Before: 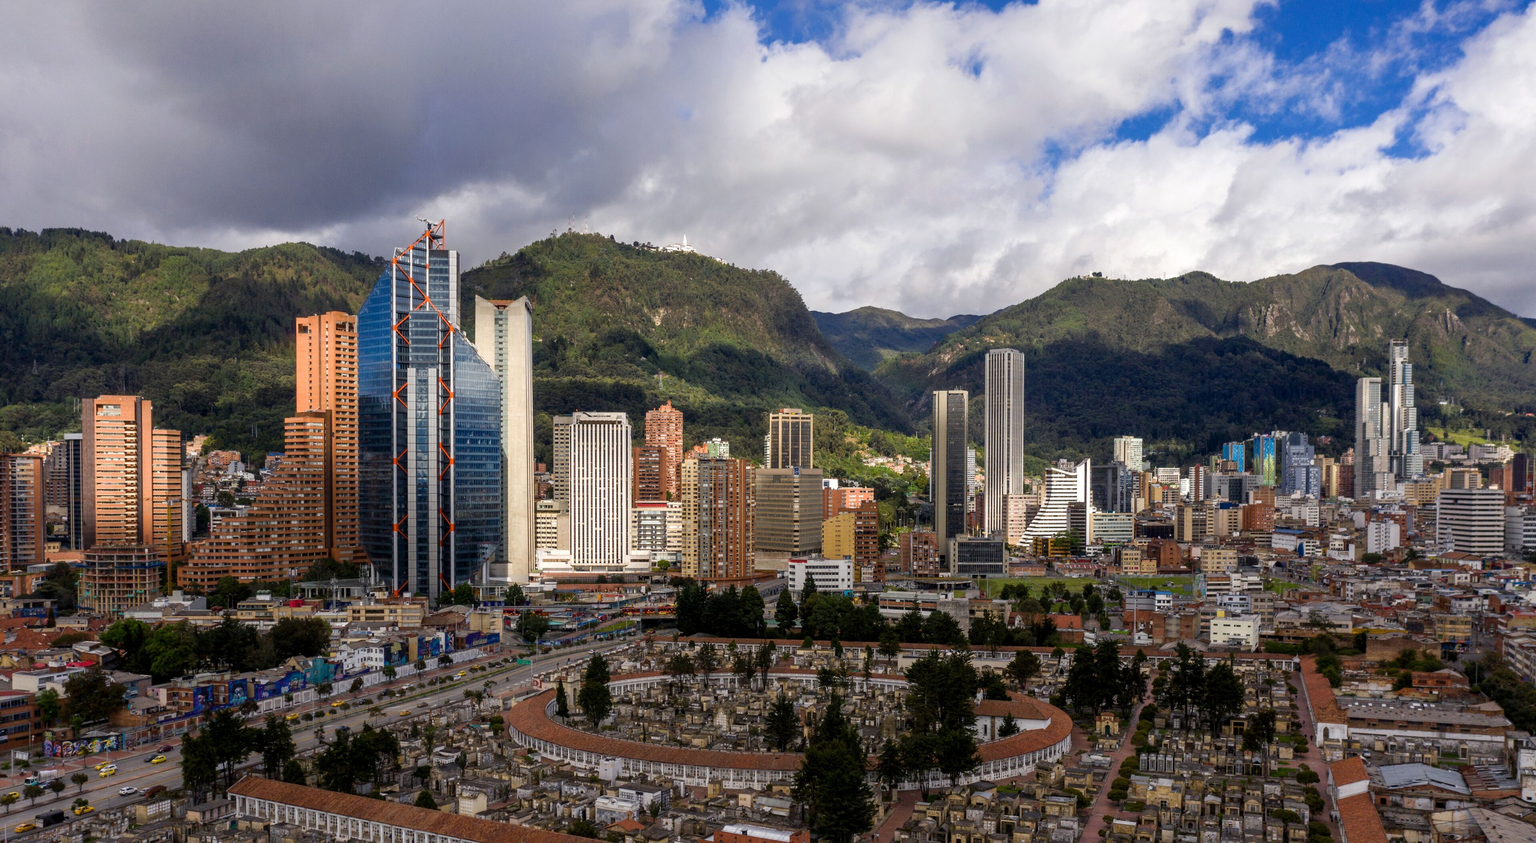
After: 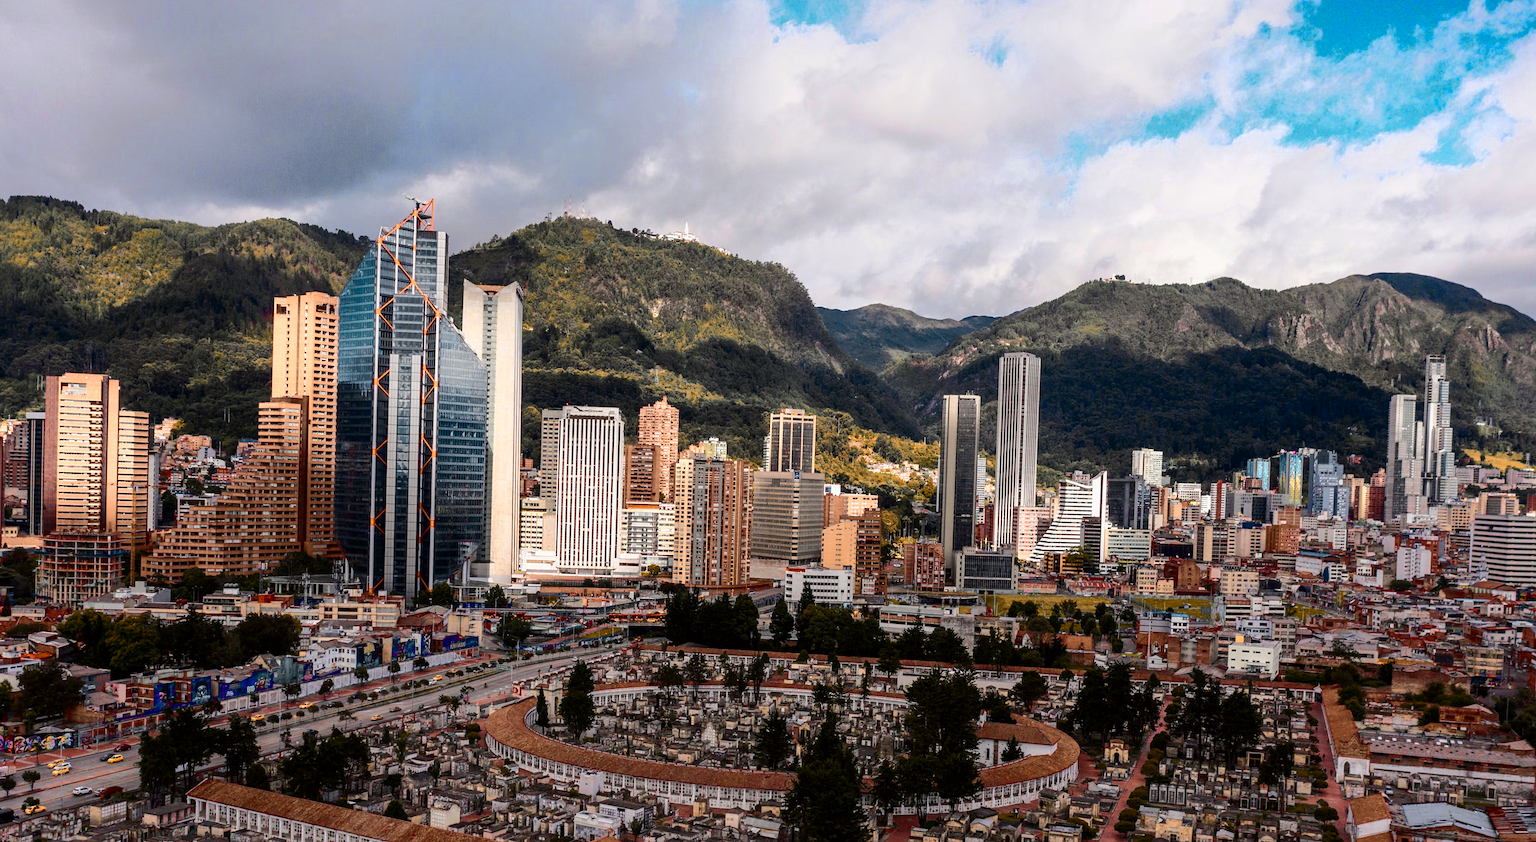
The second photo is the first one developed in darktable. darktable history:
sharpen: amount 0.205
color zones: curves: ch0 [(0.009, 0.528) (0.136, 0.6) (0.255, 0.586) (0.39, 0.528) (0.522, 0.584) (0.686, 0.736) (0.849, 0.561)]; ch1 [(0.045, 0.781) (0.14, 0.416) (0.257, 0.695) (0.442, 0.032) (0.738, 0.338) (0.818, 0.632) (0.891, 0.741) (1, 0.704)]; ch2 [(0, 0.667) (0.141, 0.52) (0.26, 0.37) (0.474, 0.432) (0.743, 0.286)]
crop and rotate: angle -1.73°
tone curve: curves: ch0 [(0, 0) (0.104, 0.061) (0.239, 0.201) (0.327, 0.317) (0.401, 0.443) (0.489, 0.566) (0.65, 0.68) (0.832, 0.858) (1, 0.977)]; ch1 [(0, 0) (0.161, 0.092) (0.35, 0.33) (0.379, 0.401) (0.447, 0.476) (0.495, 0.499) (0.515, 0.518) (0.534, 0.557) (0.602, 0.625) (0.712, 0.706) (1, 1)]; ch2 [(0, 0) (0.359, 0.372) (0.437, 0.437) (0.502, 0.501) (0.55, 0.534) (0.592, 0.601) (0.647, 0.64) (1, 1)], color space Lab, independent channels, preserve colors none
